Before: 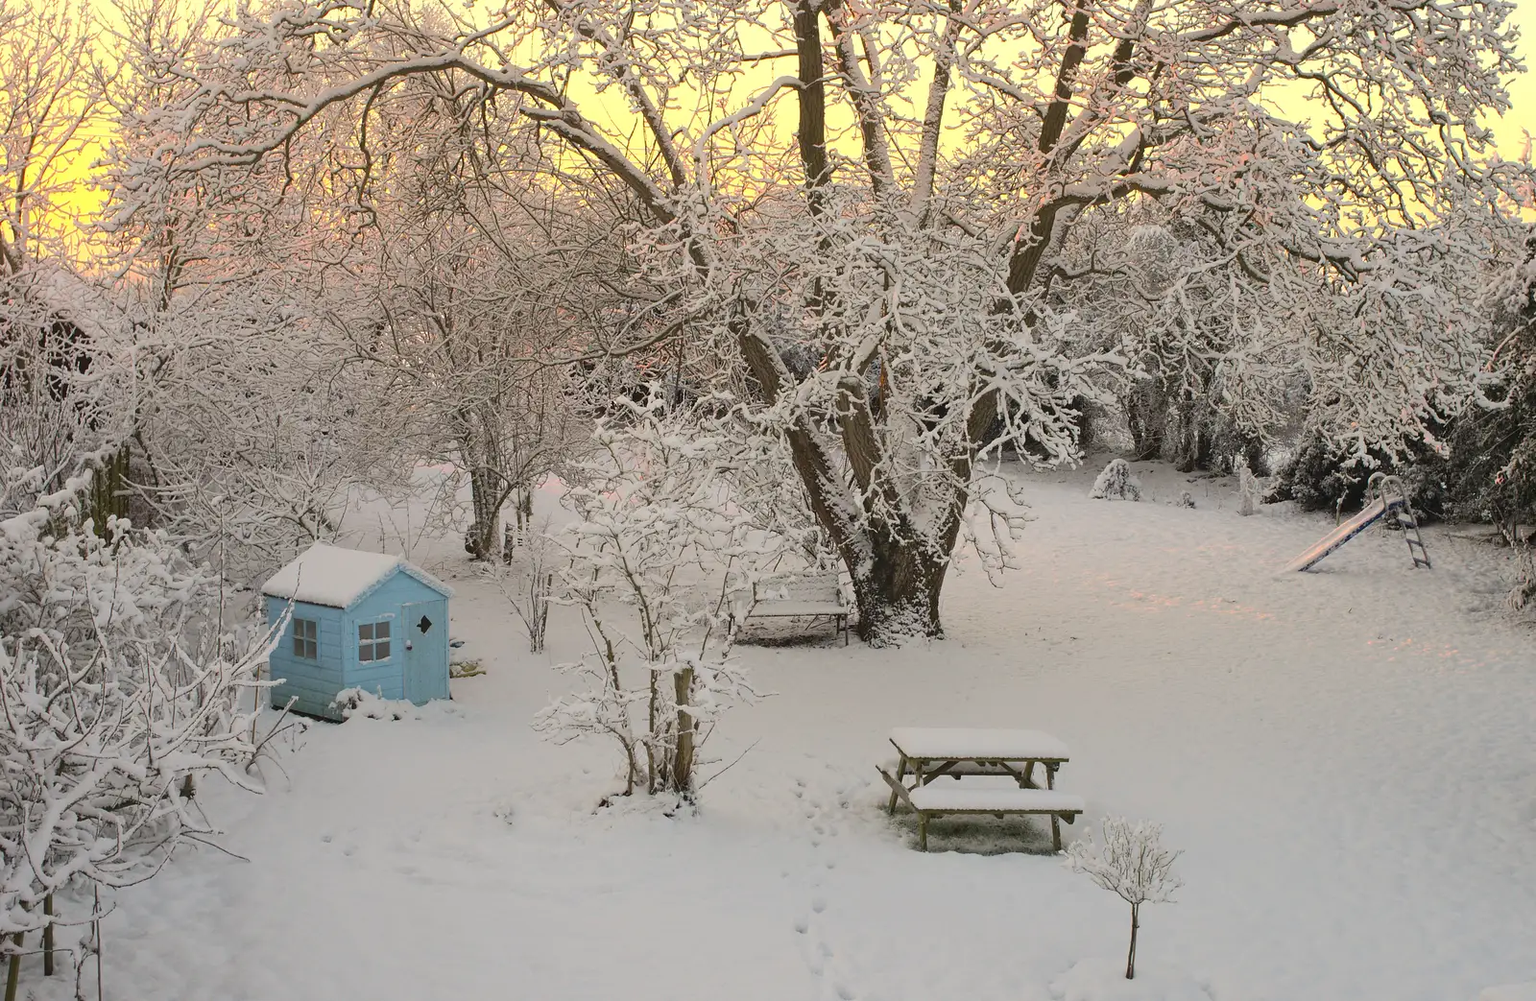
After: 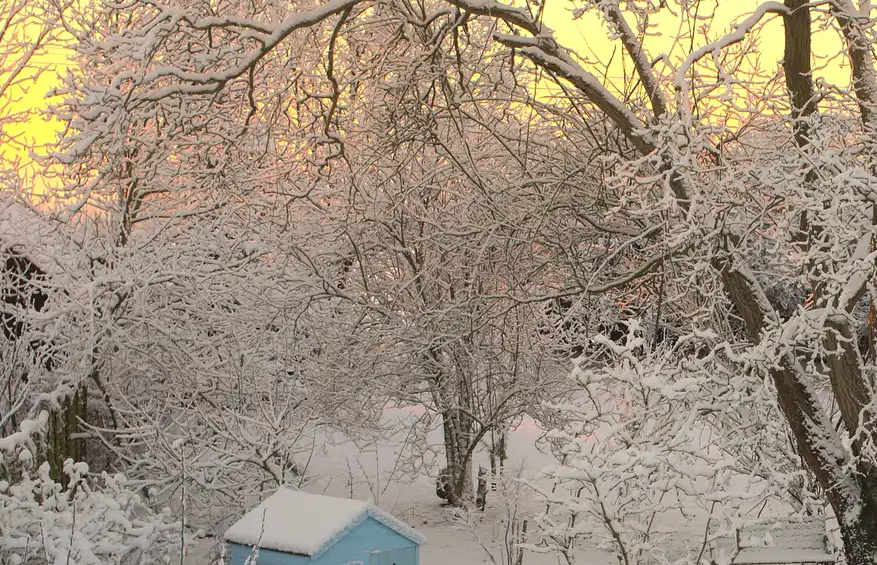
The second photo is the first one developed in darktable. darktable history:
crop and rotate: left 3.029%, top 7.482%, right 42.108%, bottom 38.291%
